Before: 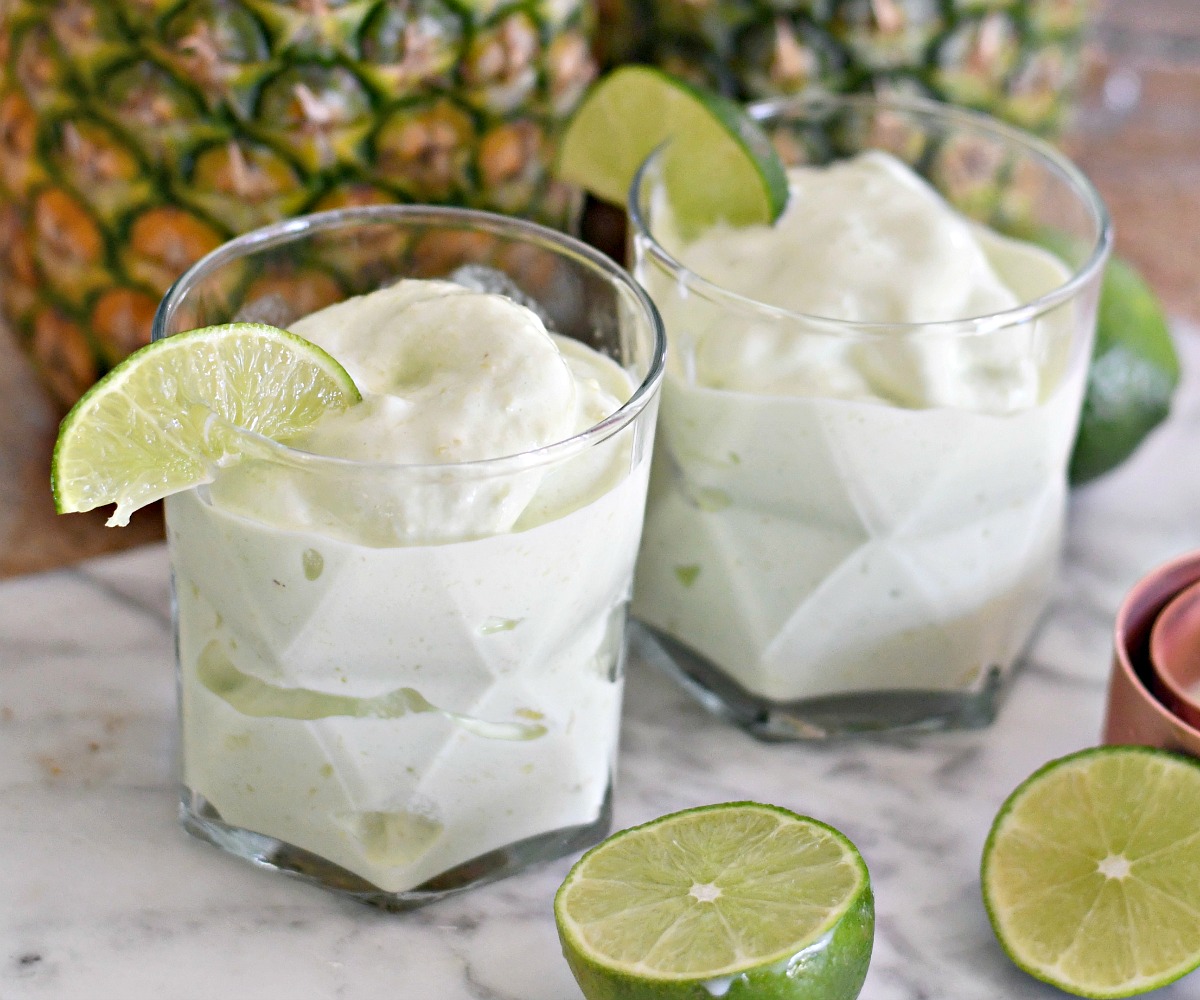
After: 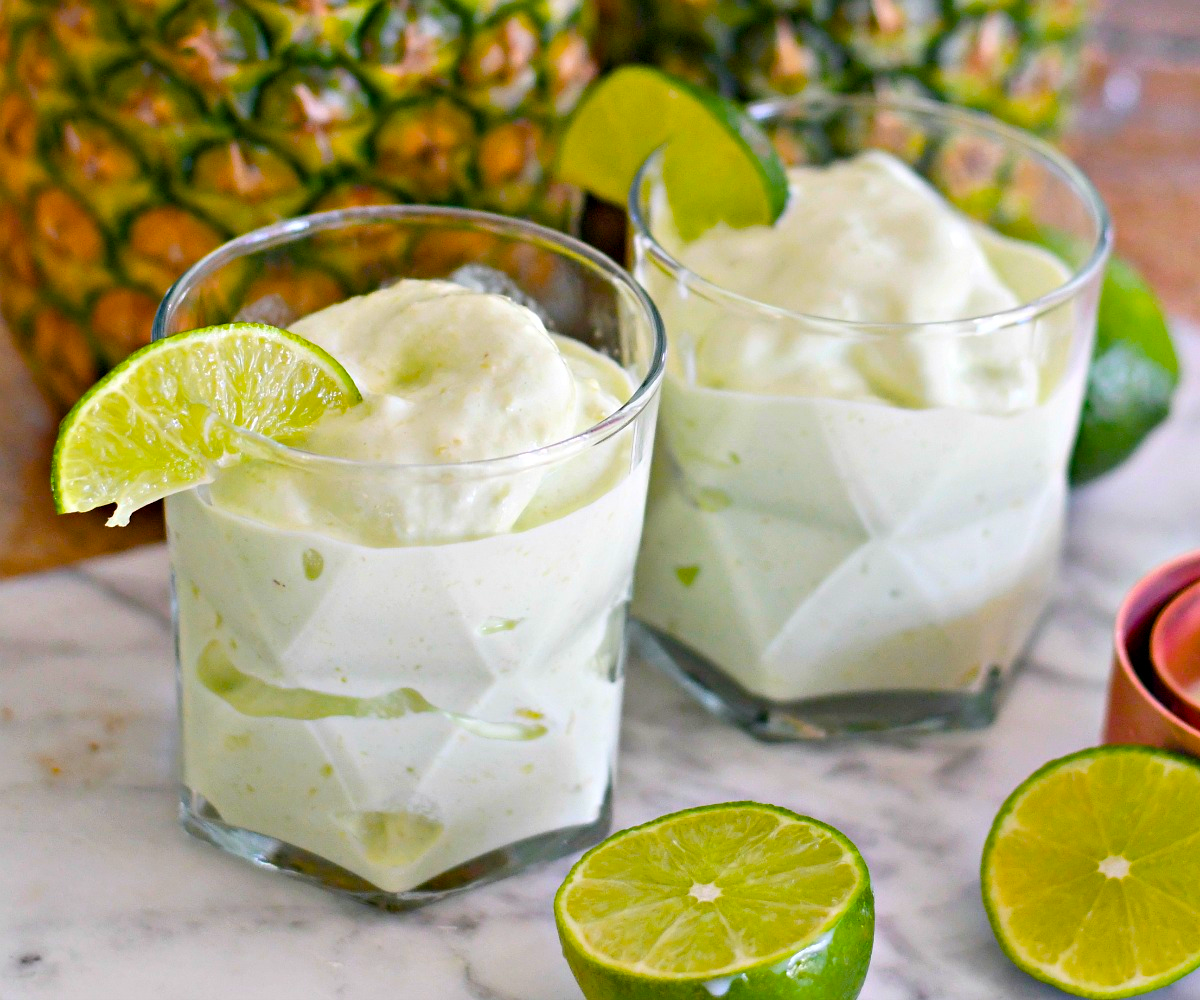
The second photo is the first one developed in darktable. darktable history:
exposure: compensate highlight preservation false
color balance rgb: linear chroma grading › global chroma 25%, perceptual saturation grading › global saturation 50%
